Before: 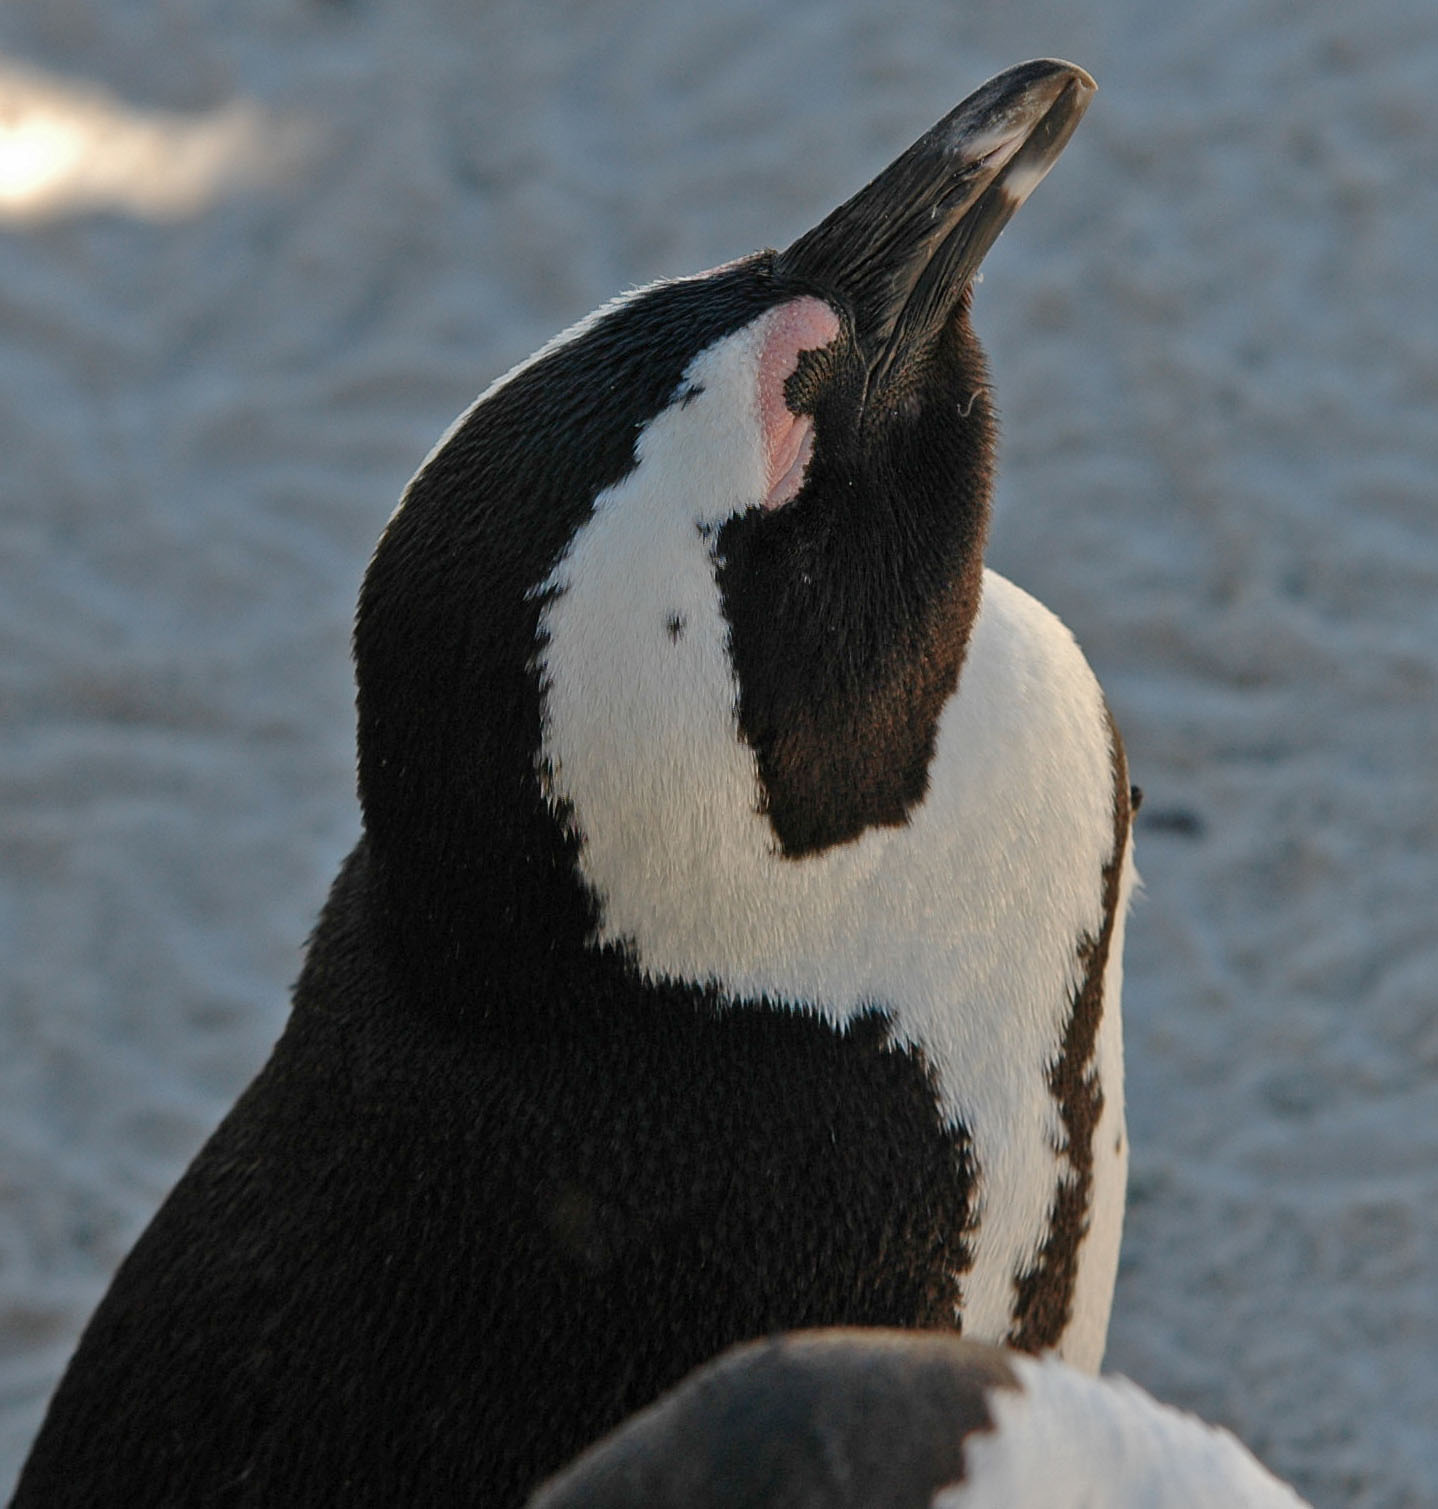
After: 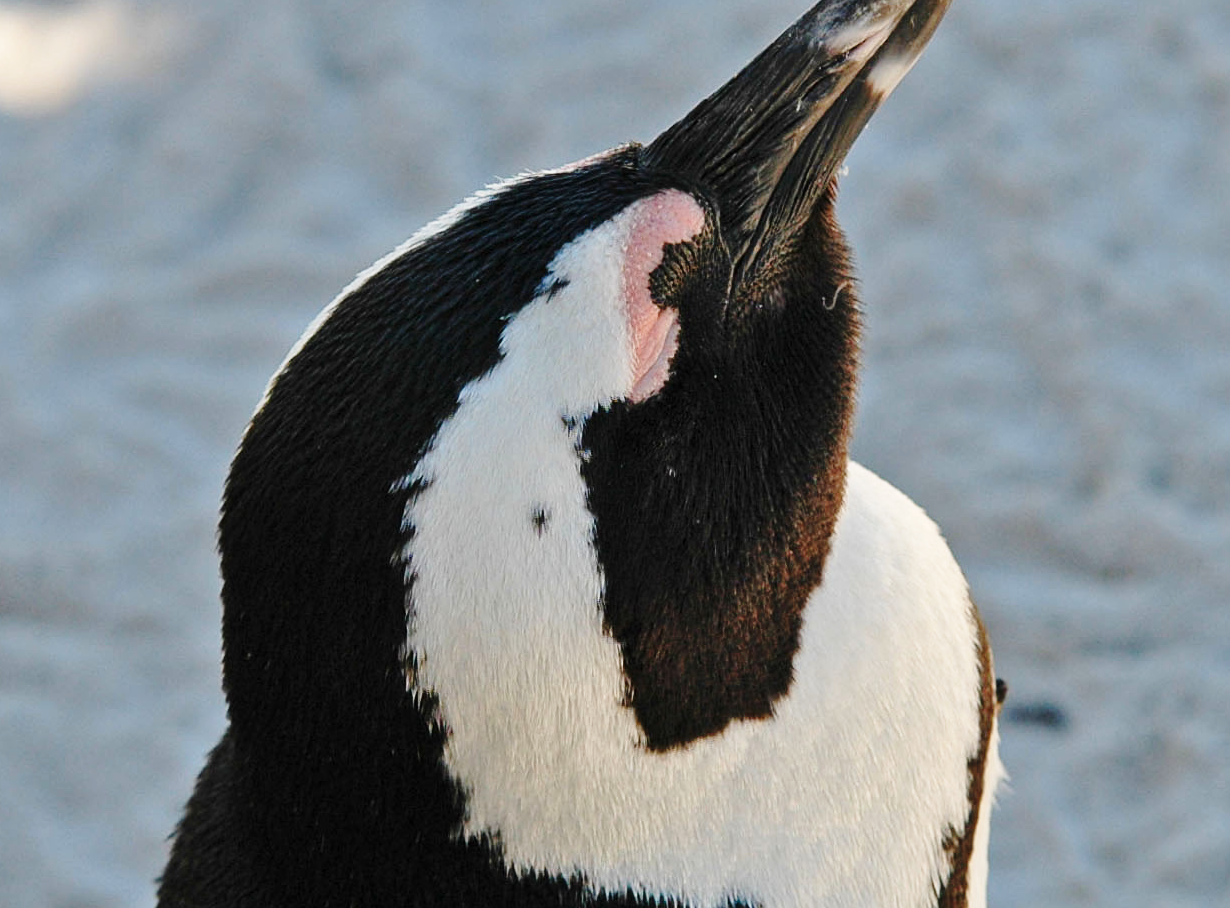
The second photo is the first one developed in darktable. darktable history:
crop and rotate: left 9.453%, top 7.155%, right 4.951%, bottom 32.631%
base curve: curves: ch0 [(0, 0) (0.028, 0.03) (0.121, 0.232) (0.46, 0.748) (0.859, 0.968) (1, 1)], preserve colors none
